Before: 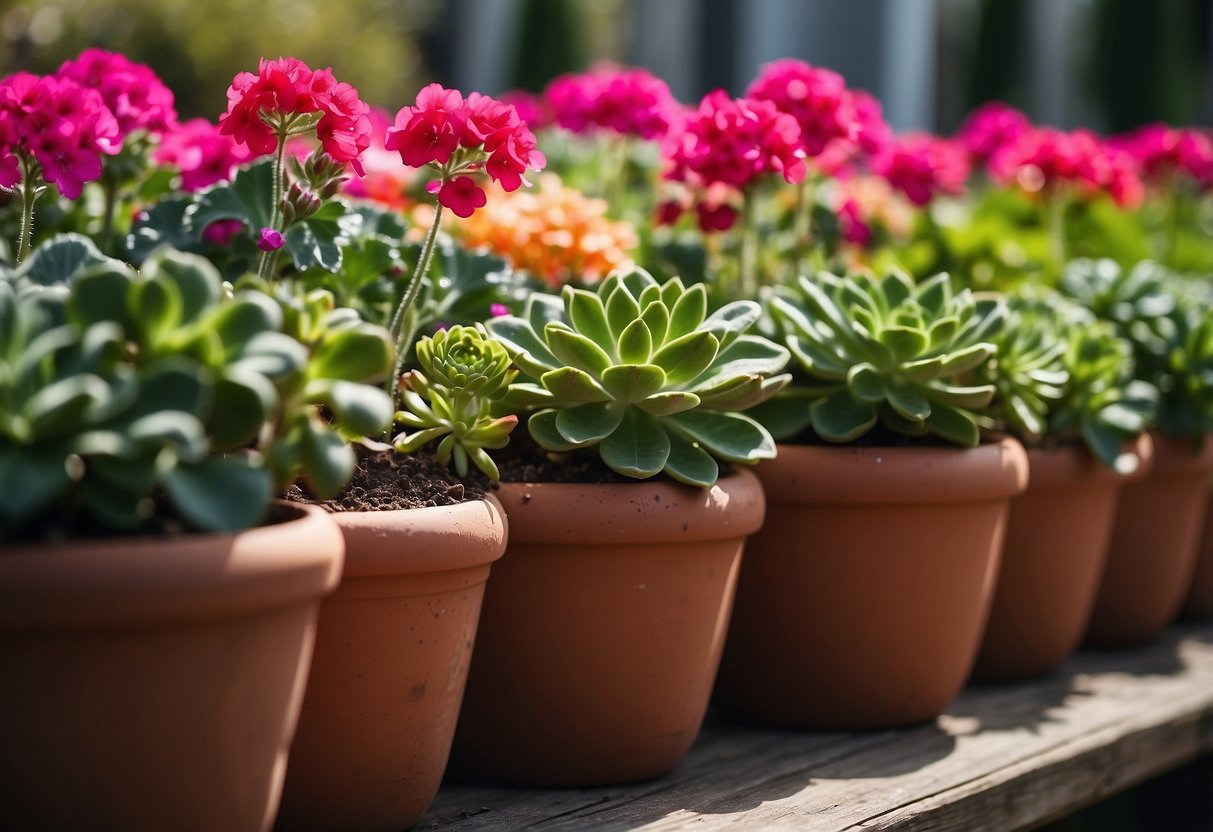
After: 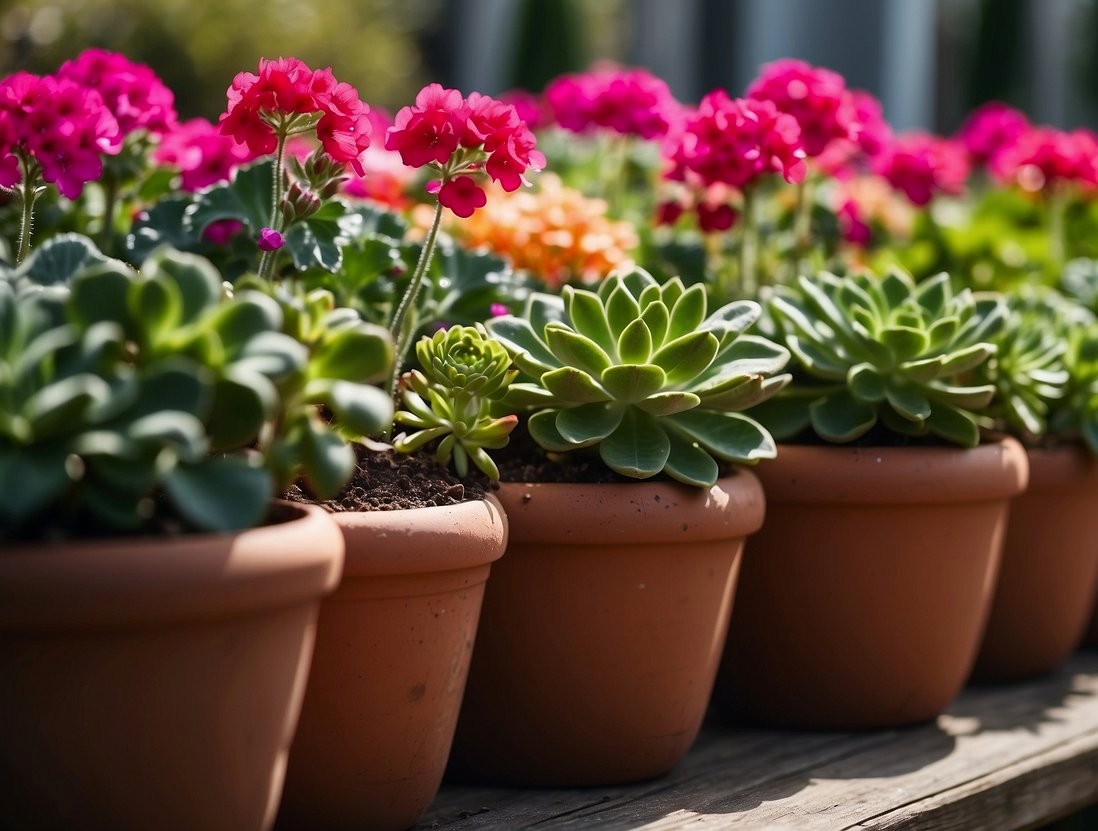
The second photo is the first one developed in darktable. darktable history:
crop: right 9.475%, bottom 0.037%
exposure: compensate exposure bias true, compensate highlight preservation false
contrast brightness saturation: contrast 0.031, brightness -0.031
